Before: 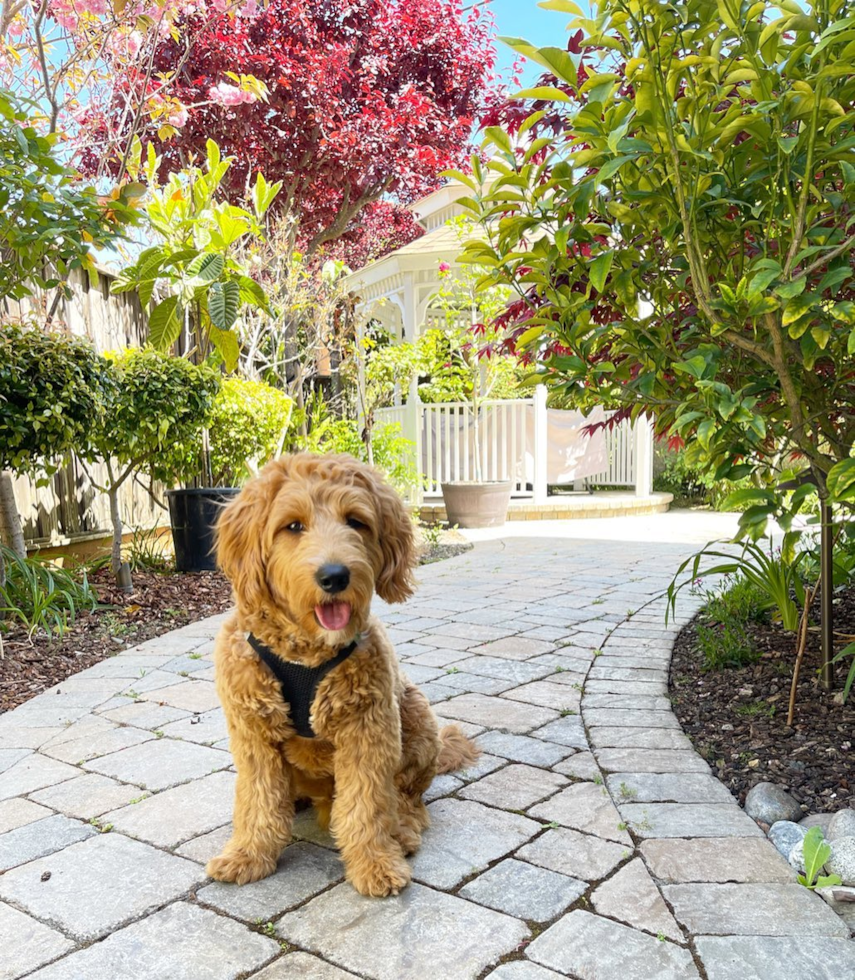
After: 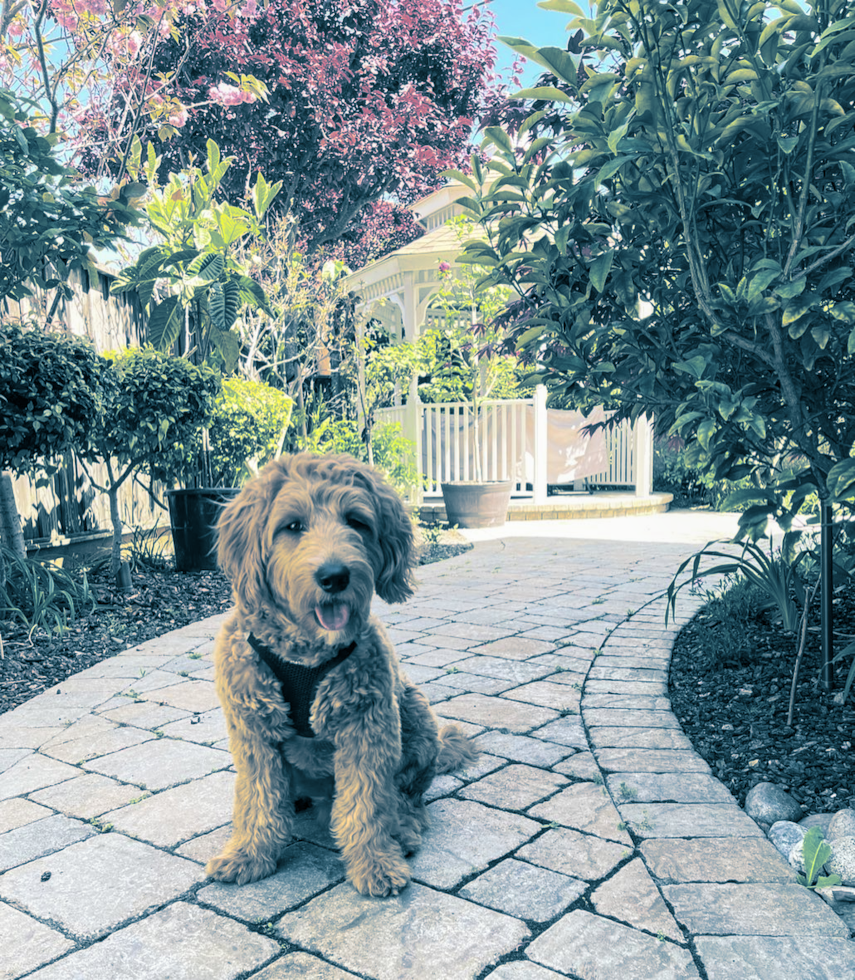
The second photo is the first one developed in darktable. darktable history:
local contrast: detail 115%
split-toning: shadows › hue 212.4°, balance -70
exposure: exposure -0.041 EV, compensate highlight preservation false
